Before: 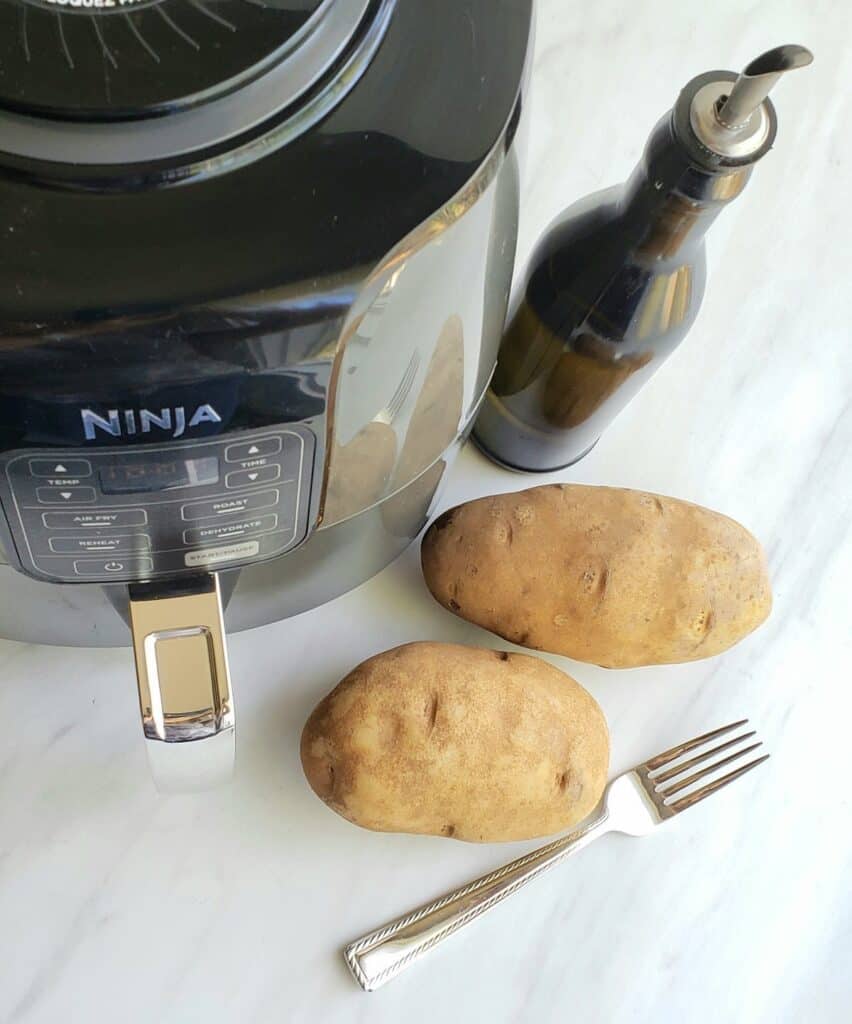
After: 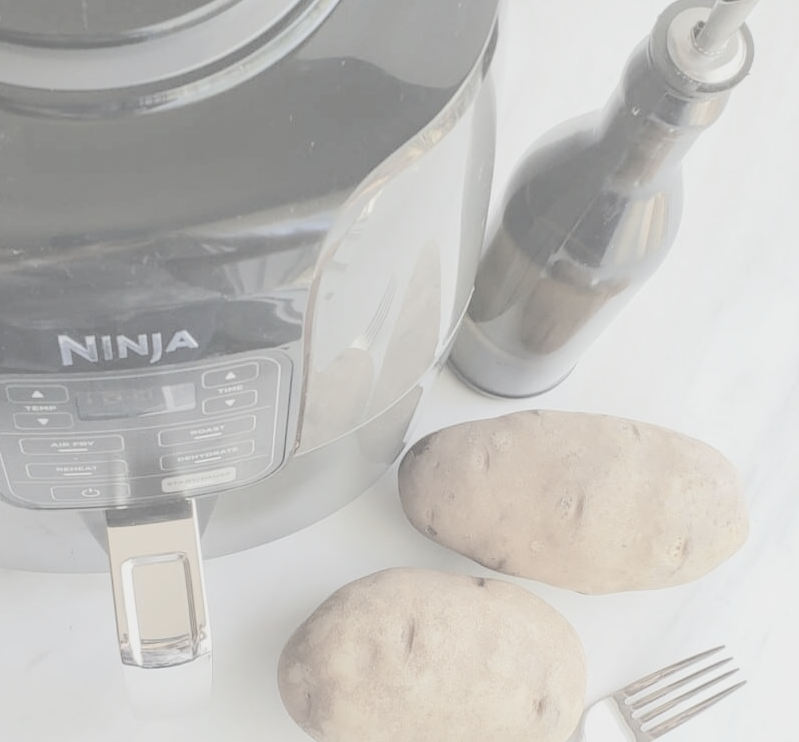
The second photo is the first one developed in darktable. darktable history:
crop: left 2.737%, top 7.287%, right 3.421%, bottom 20.179%
contrast brightness saturation: contrast -0.32, brightness 0.75, saturation -0.78
